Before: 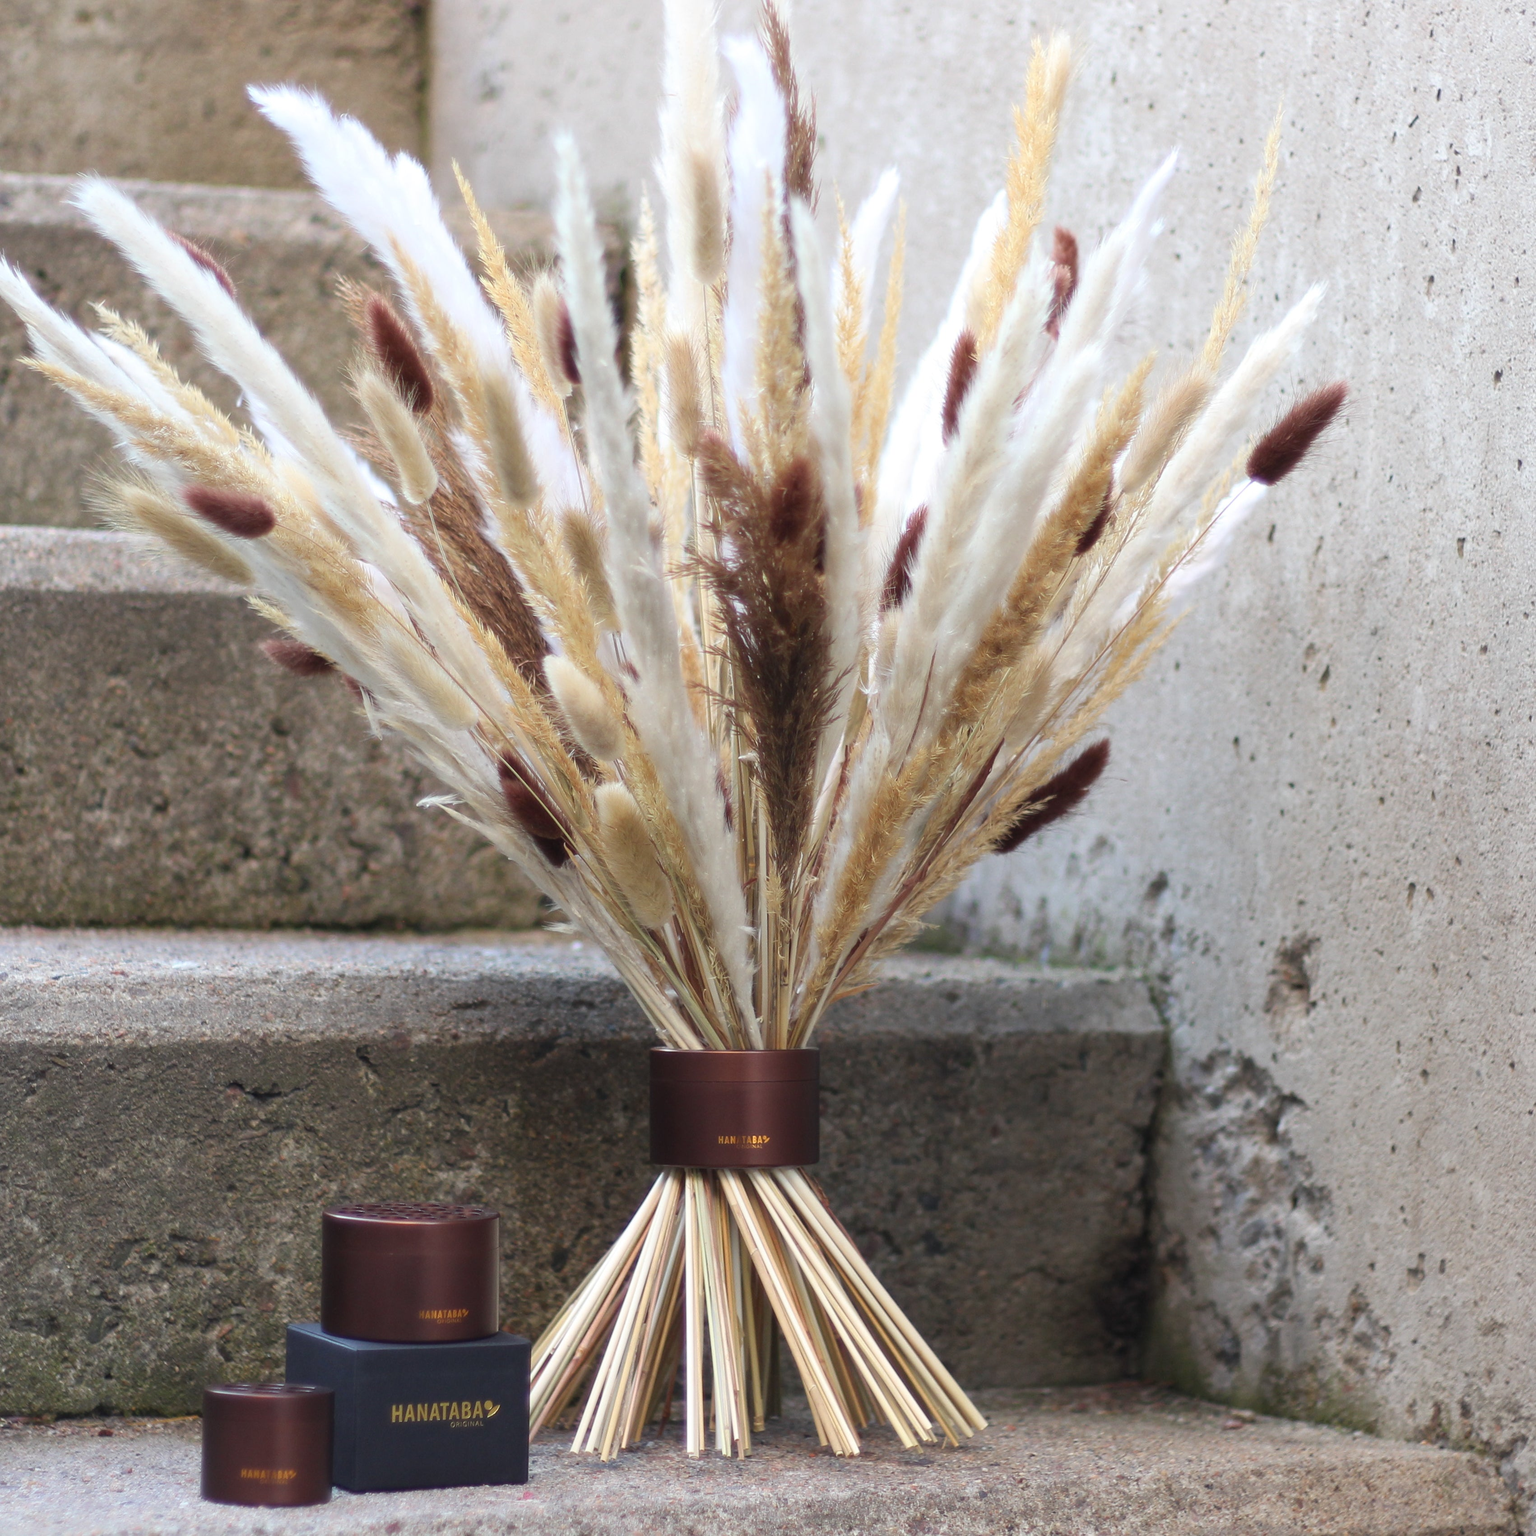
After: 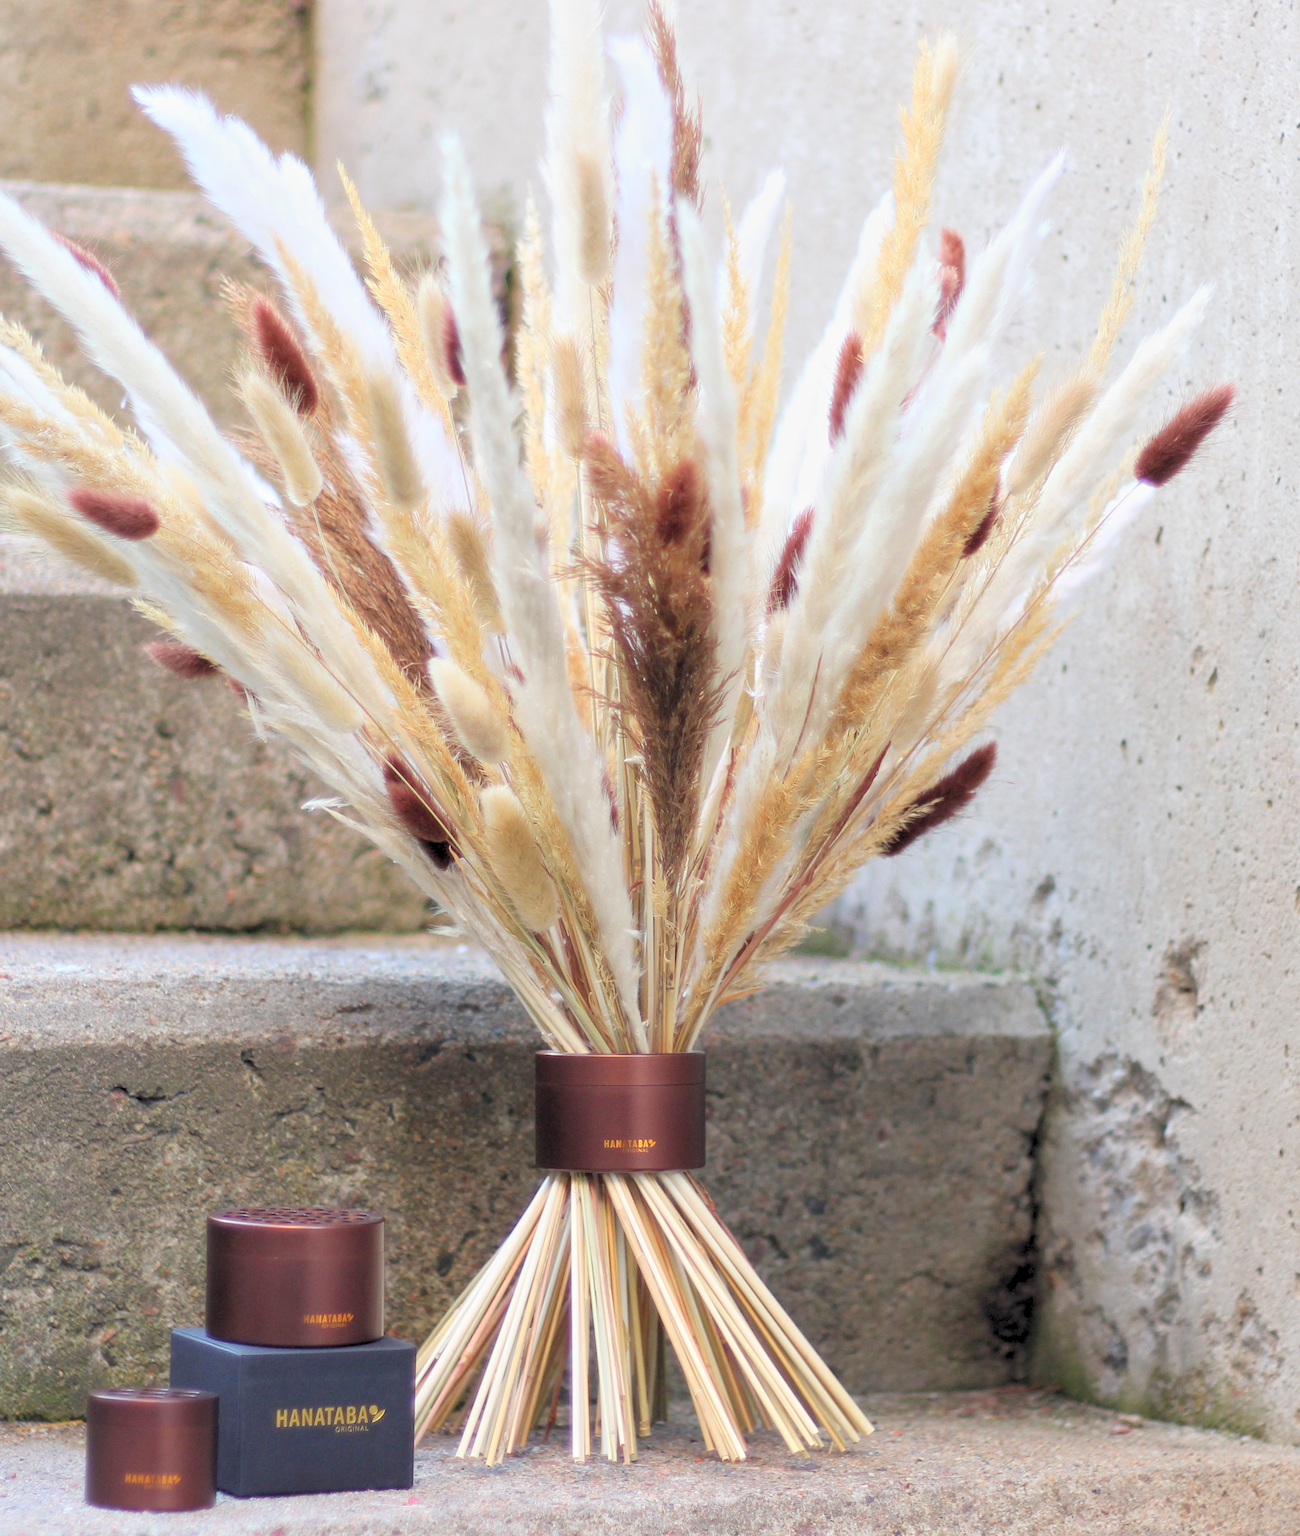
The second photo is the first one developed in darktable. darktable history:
tone equalizer: -8 EV -0.002 EV, -7 EV 0.005 EV, -6 EV -0.009 EV, -5 EV 0.011 EV, -4 EV -0.012 EV, -3 EV 0.007 EV, -2 EV -0.062 EV, -1 EV -0.293 EV, +0 EV -0.582 EV, smoothing diameter 2%, edges refinement/feathering 20, mask exposure compensation -1.57 EV, filter diffusion 5
crop: left 7.598%, right 7.873%
levels: levels [0.072, 0.414, 0.976]
